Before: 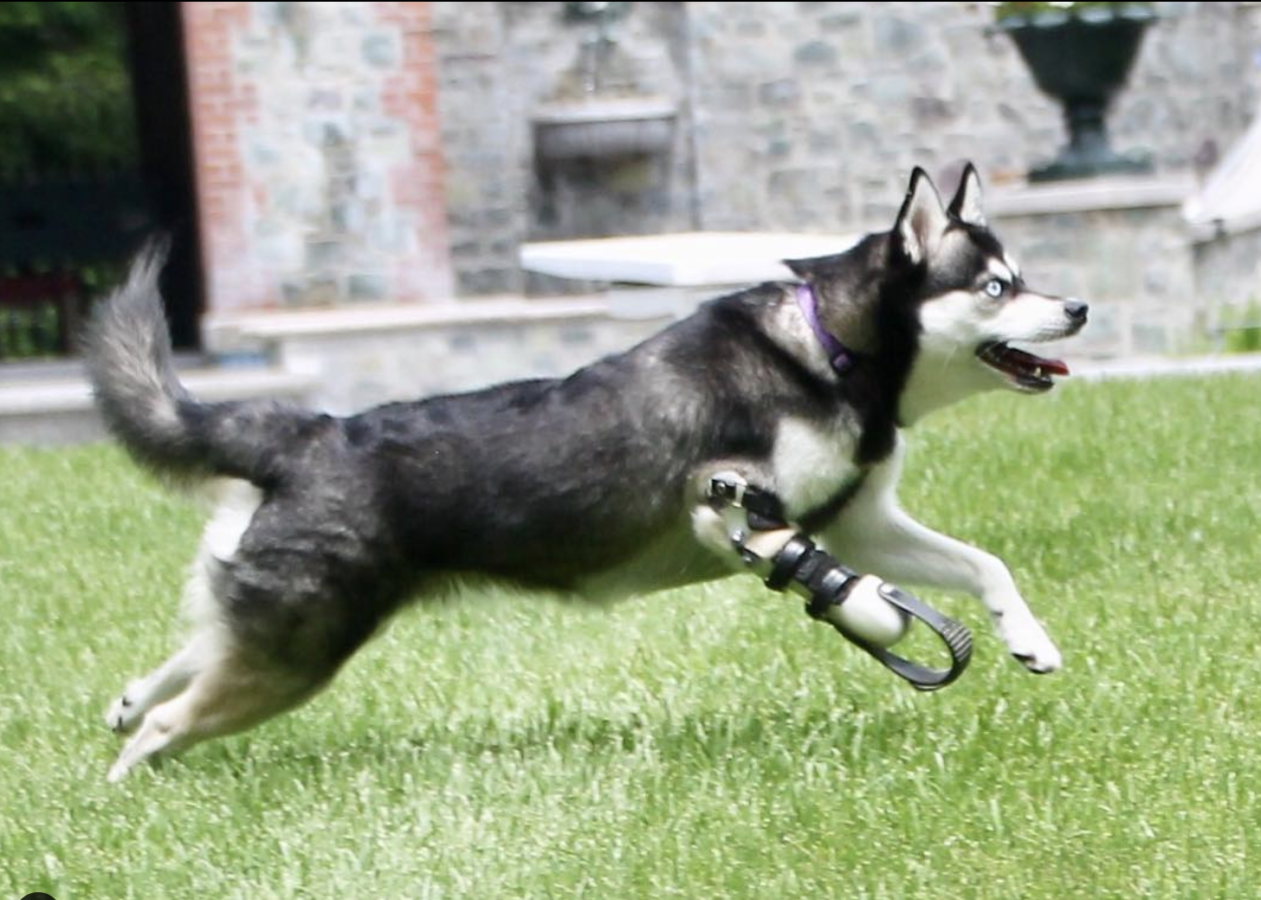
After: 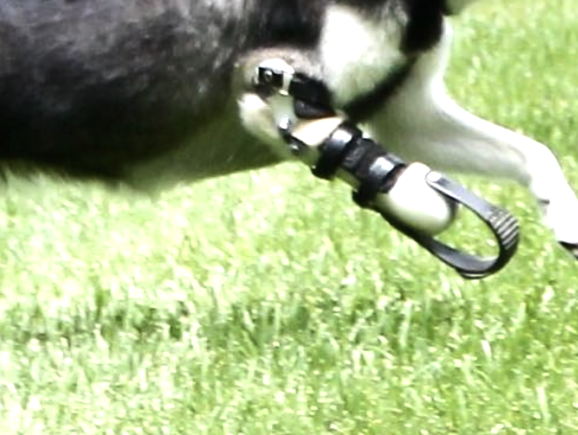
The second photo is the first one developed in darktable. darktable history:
crop: left 35.976%, top 45.819%, right 18.162%, bottom 5.807%
tone equalizer: -8 EV -0.75 EV, -7 EV -0.7 EV, -6 EV -0.6 EV, -5 EV -0.4 EV, -3 EV 0.4 EV, -2 EV 0.6 EV, -1 EV 0.7 EV, +0 EV 0.75 EV, edges refinement/feathering 500, mask exposure compensation -1.57 EV, preserve details no
